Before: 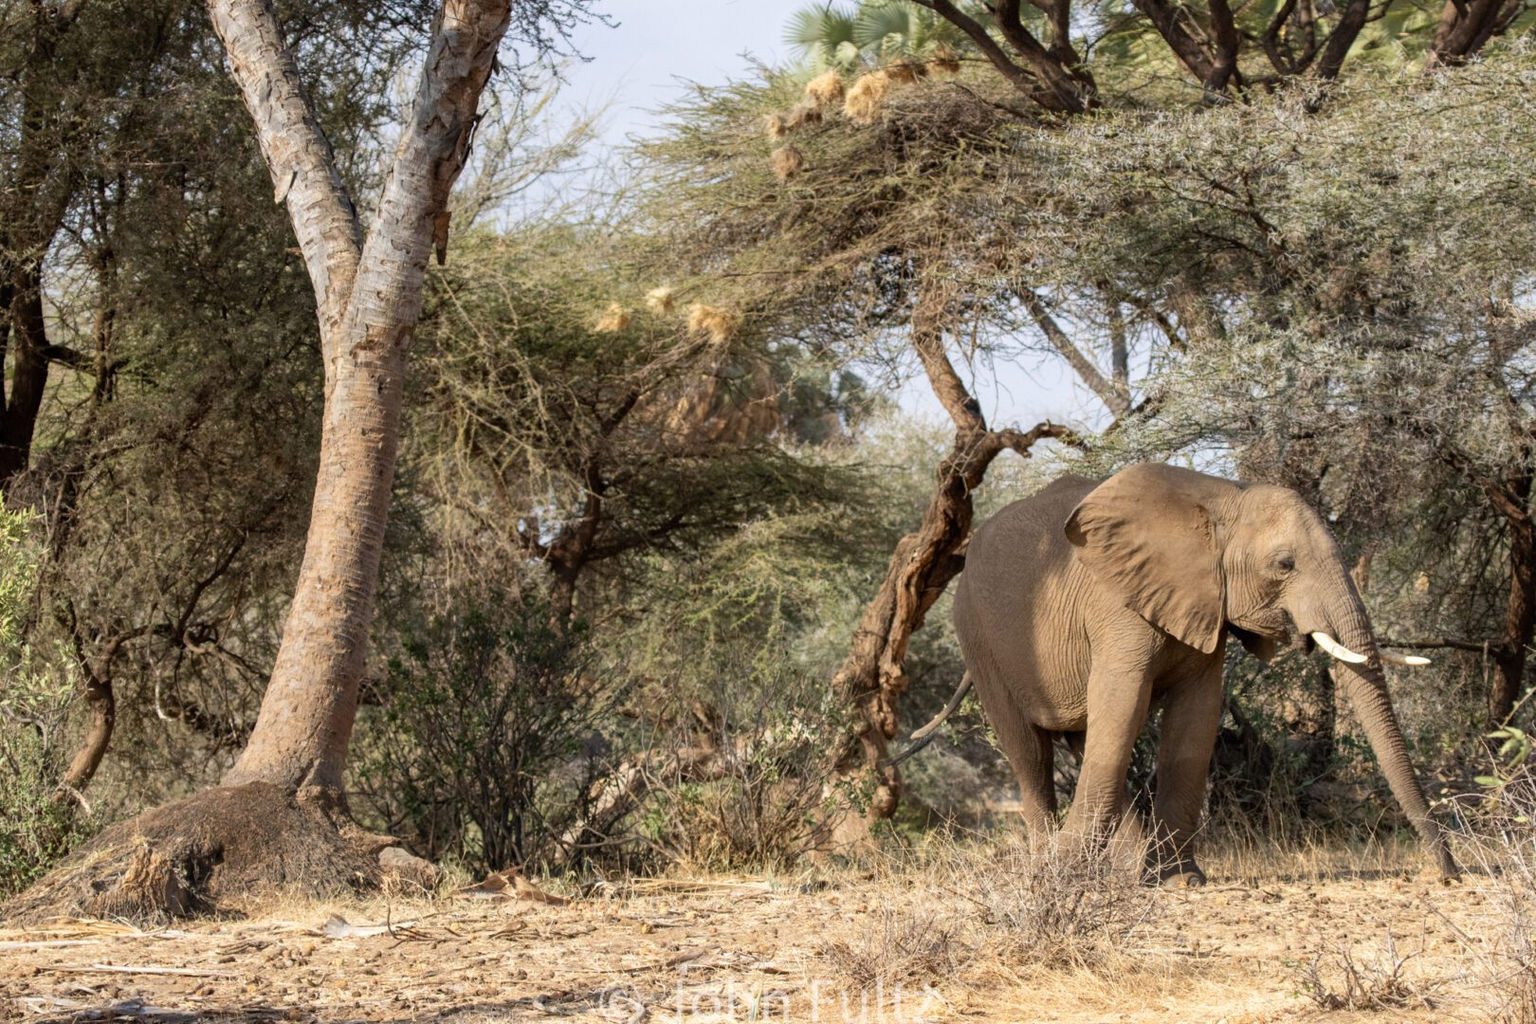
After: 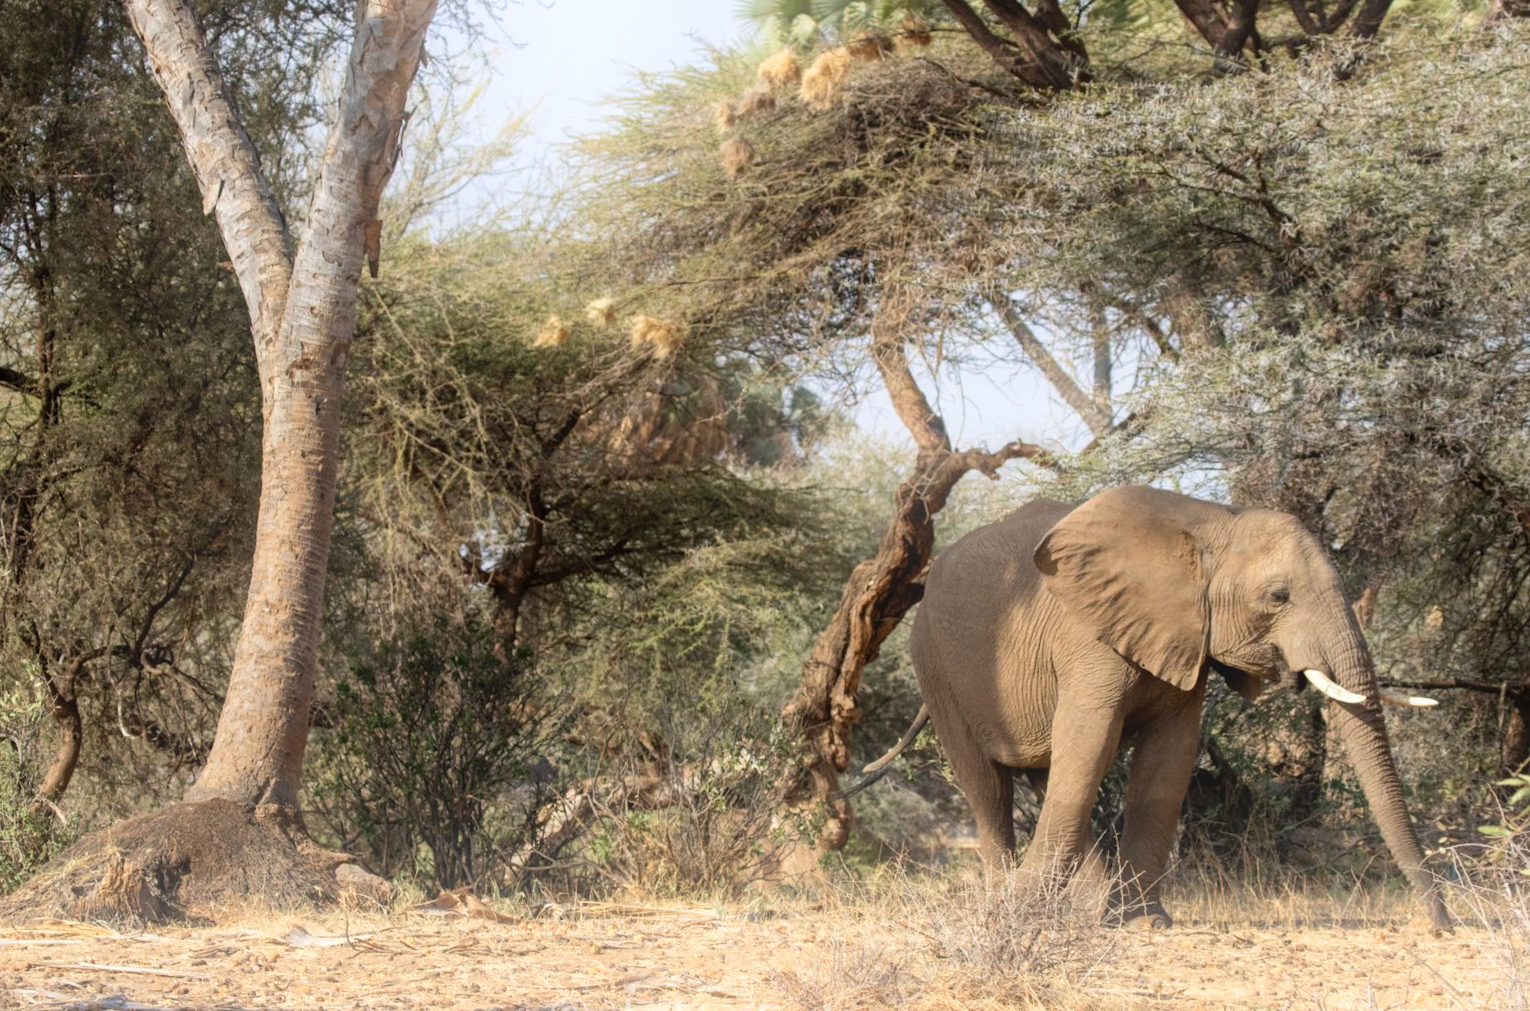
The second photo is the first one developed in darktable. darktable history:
bloom: threshold 82.5%, strength 16.25%
rotate and perspective: rotation 0.062°, lens shift (vertical) 0.115, lens shift (horizontal) -0.133, crop left 0.047, crop right 0.94, crop top 0.061, crop bottom 0.94
